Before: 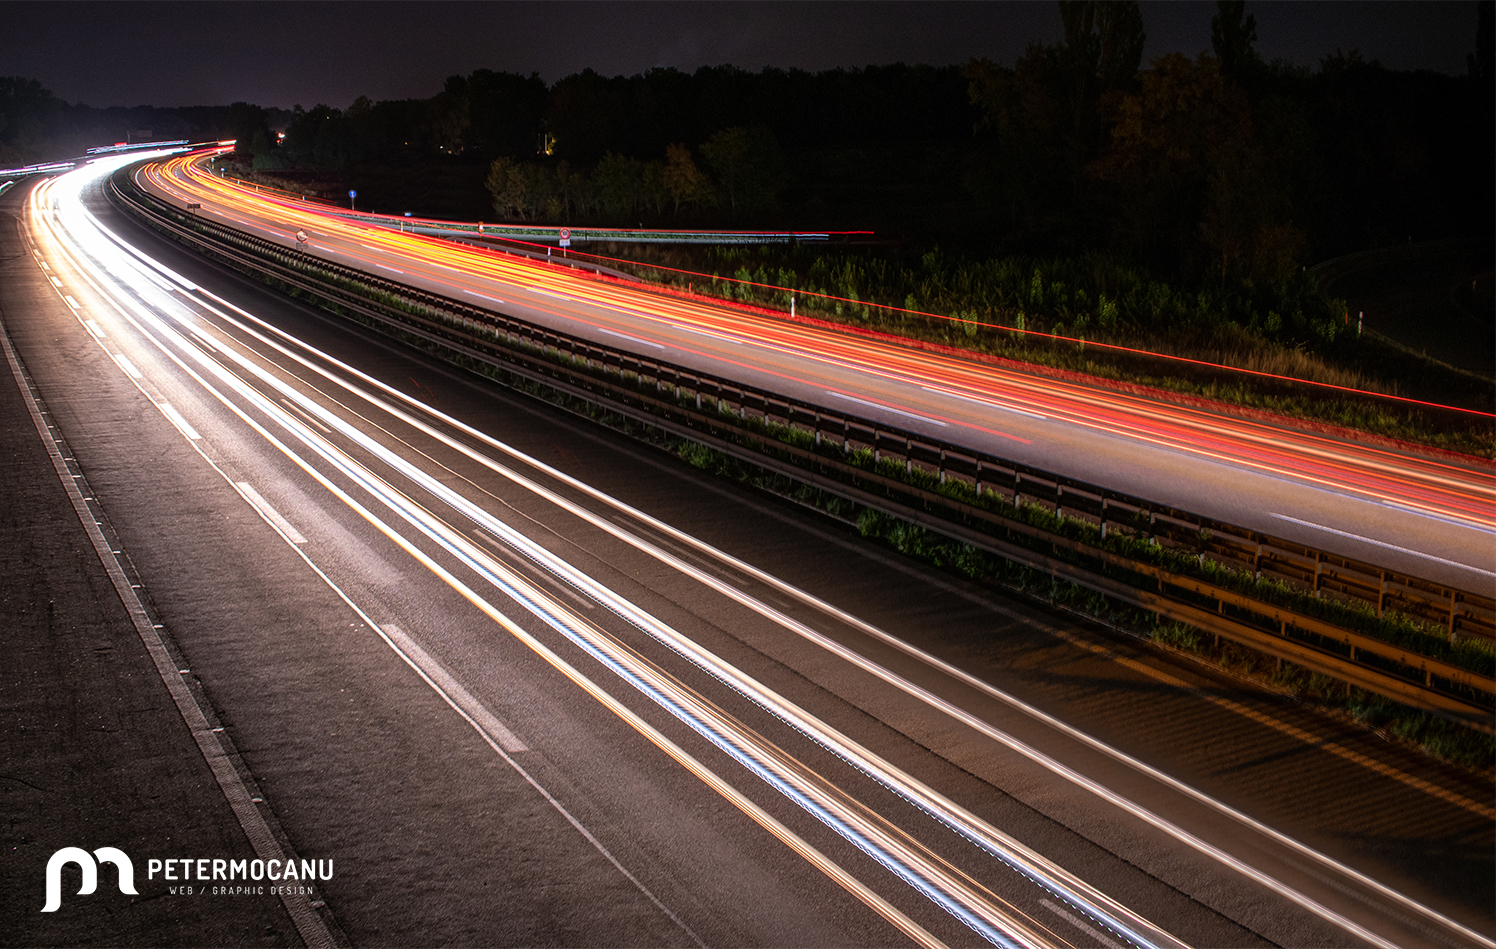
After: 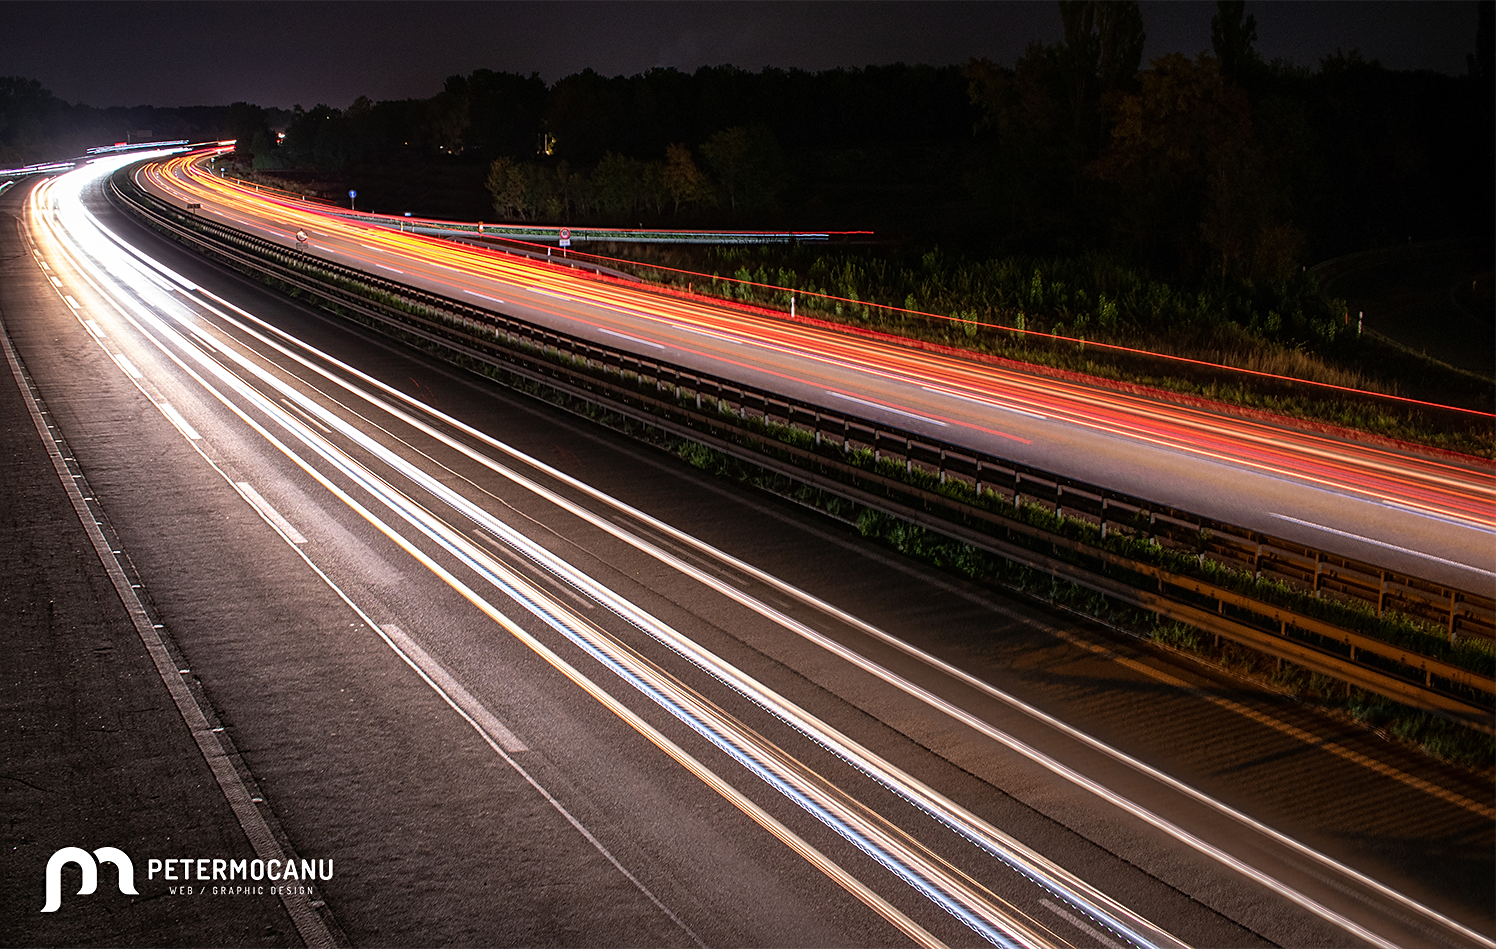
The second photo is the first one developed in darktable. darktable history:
sharpen: radius 1.839, amount 0.409, threshold 1.142
